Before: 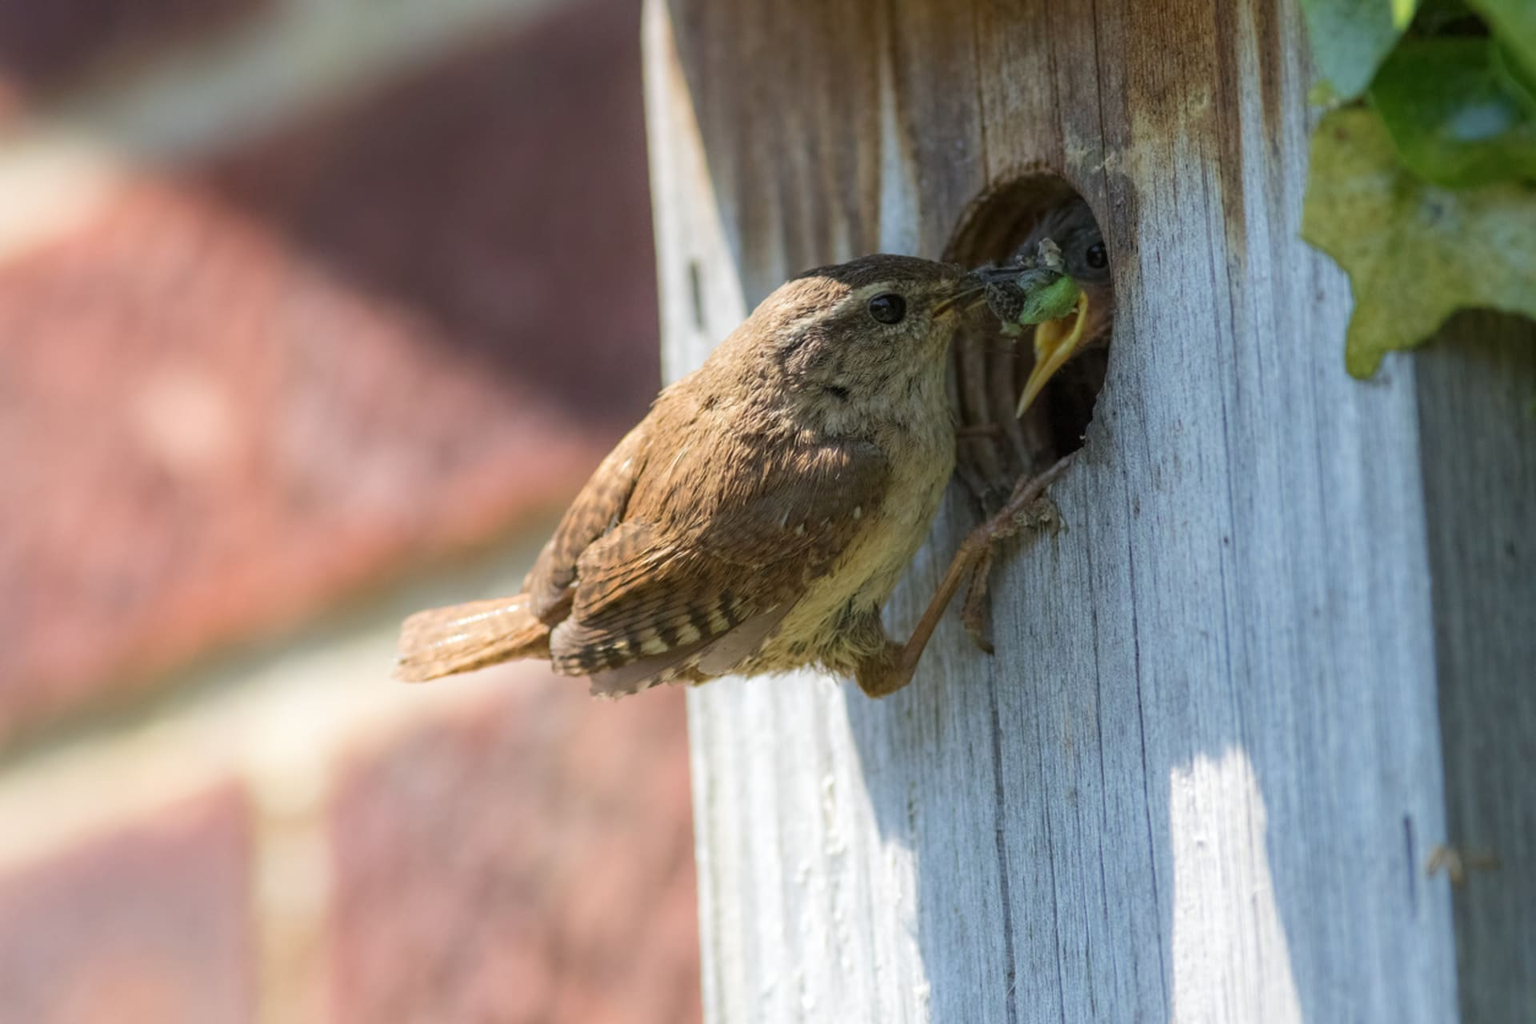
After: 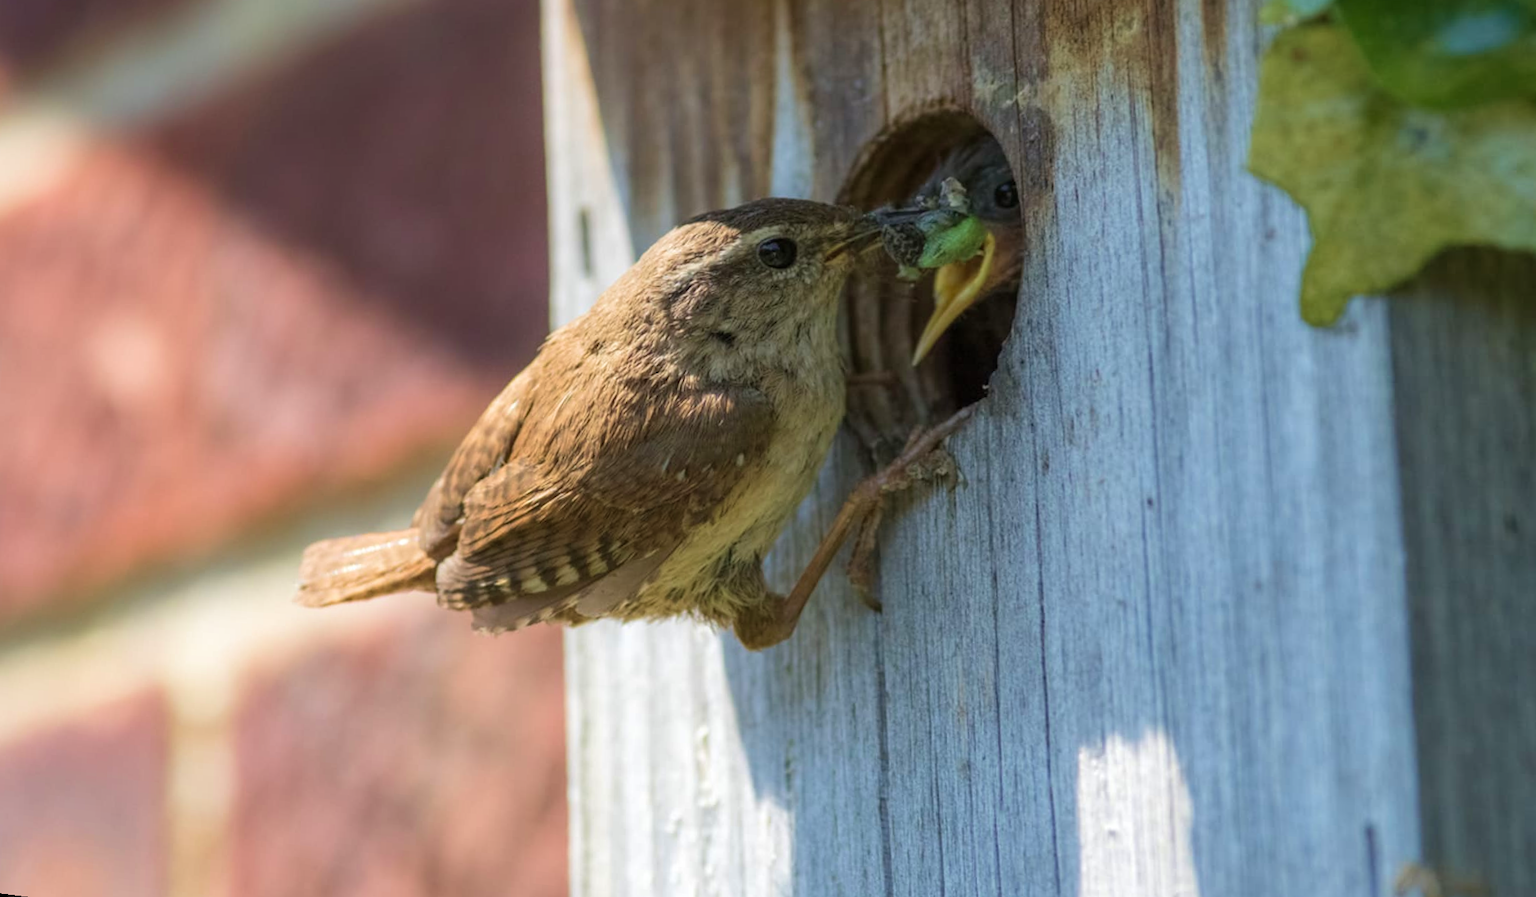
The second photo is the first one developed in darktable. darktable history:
shadows and highlights: shadows 32, highlights -32, soften with gaussian
velvia: on, module defaults
rotate and perspective: rotation 1.69°, lens shift (vertical) -0.023, lens shift (horizontal) -0.291, crop left 0.025, crop right 0.988, crop top 0.092, crop bottom 0.842
